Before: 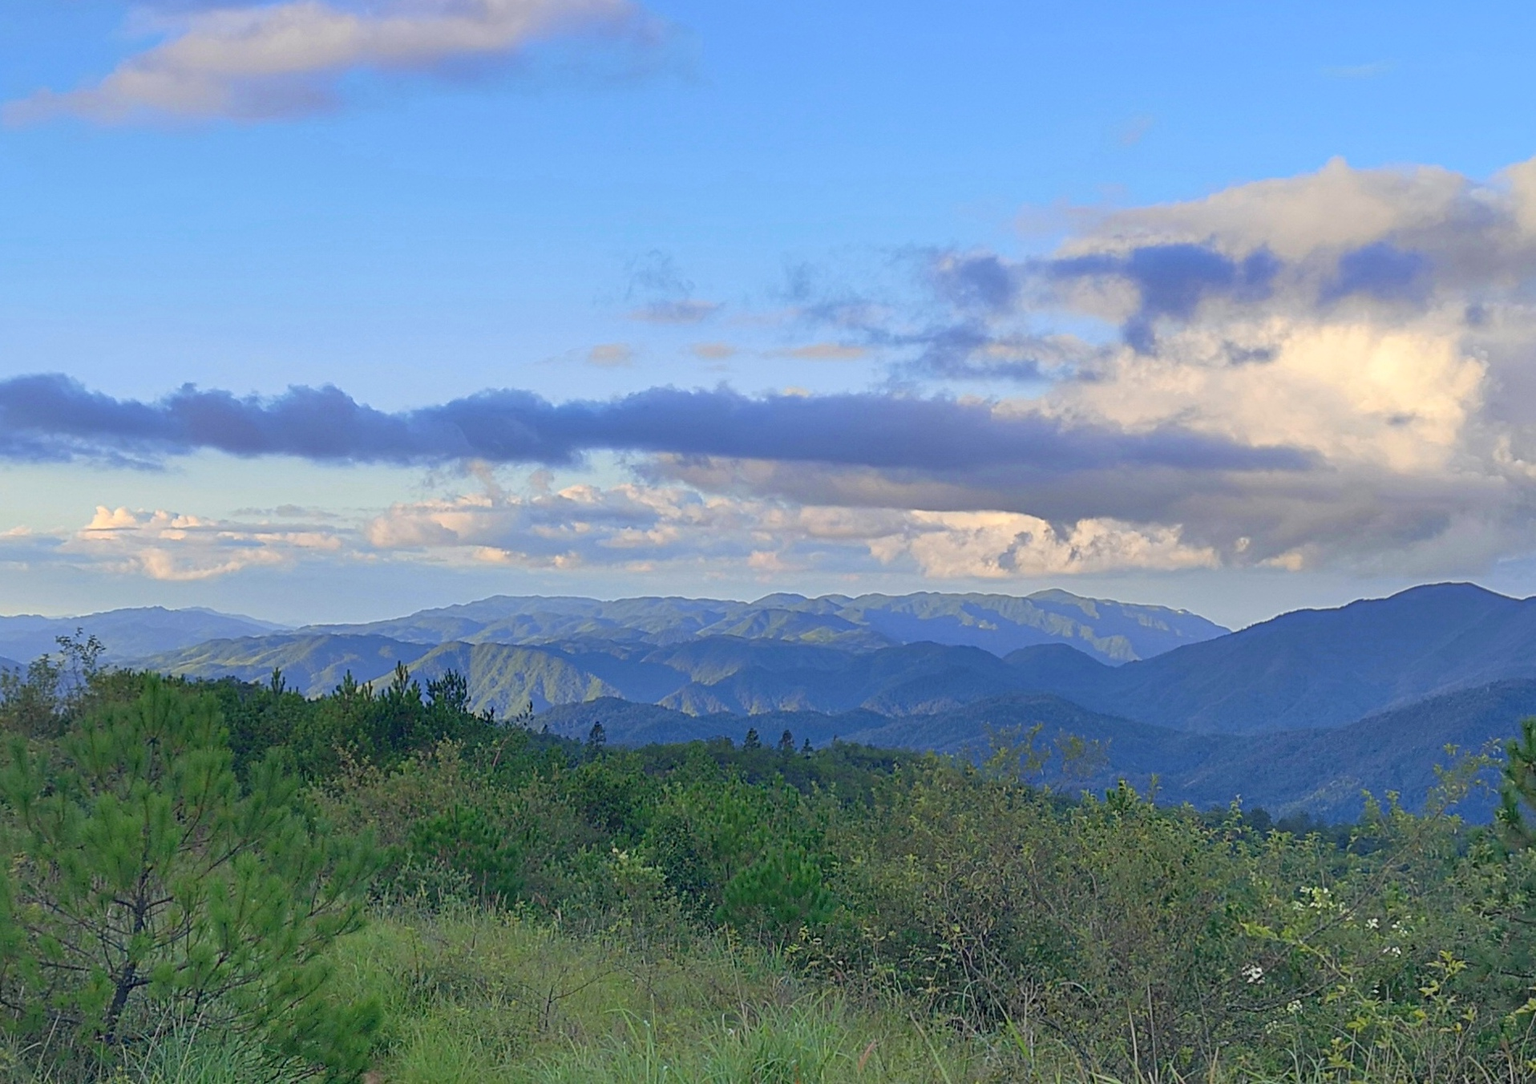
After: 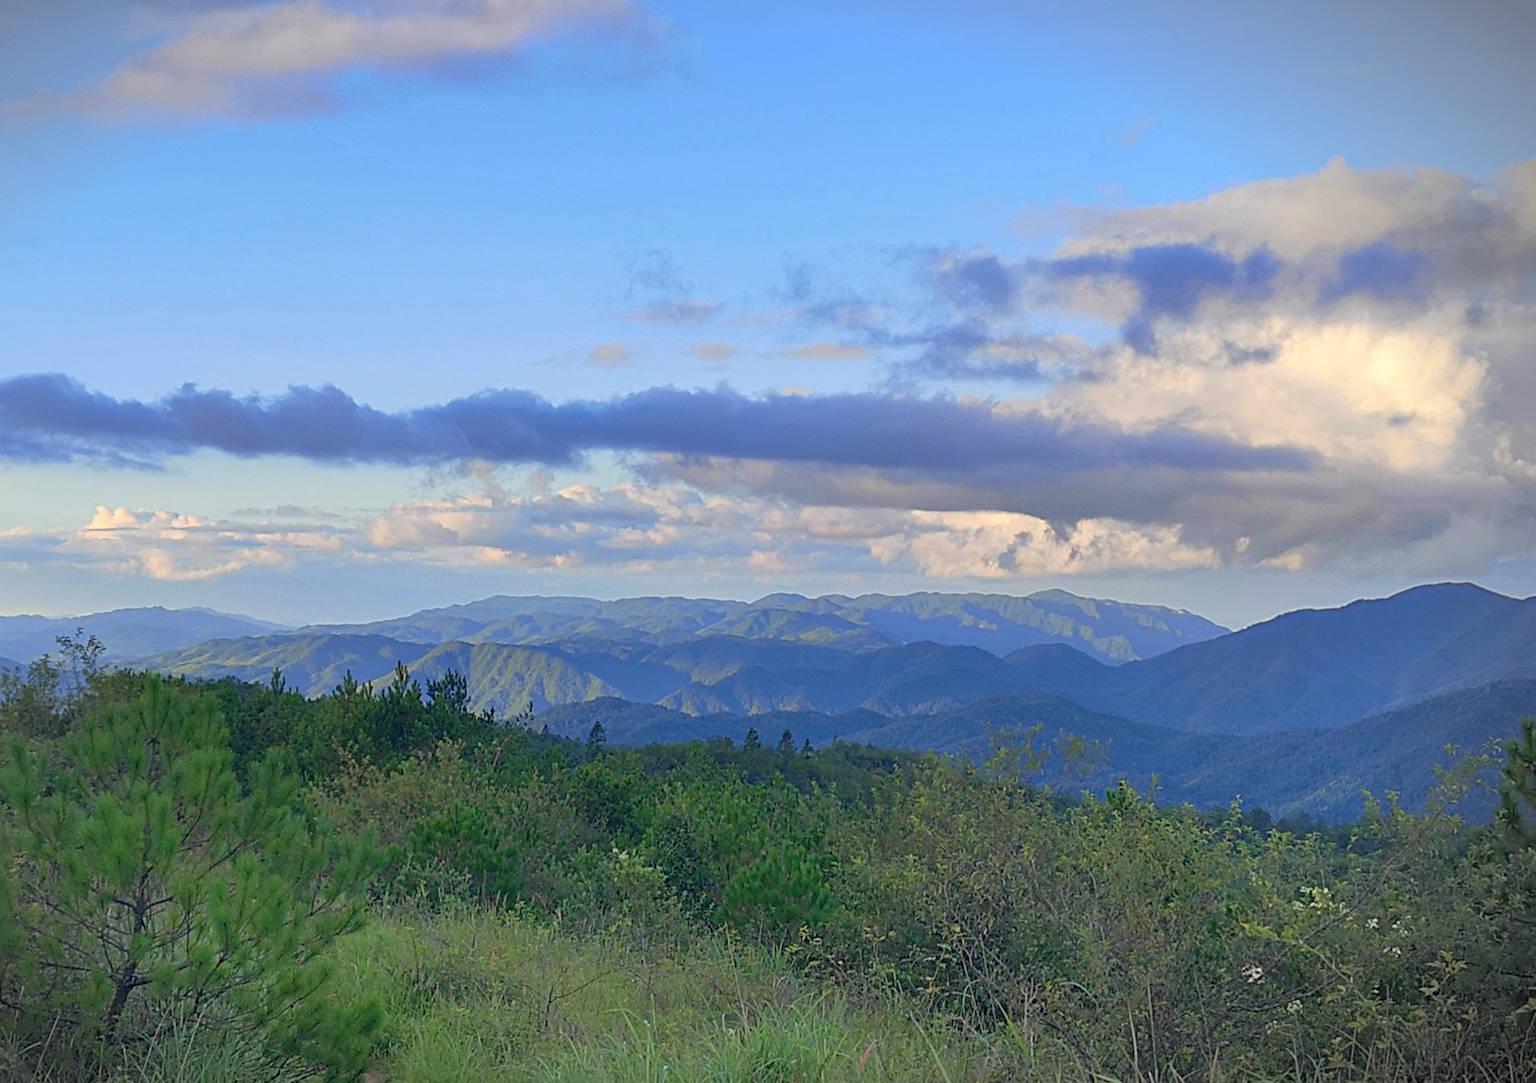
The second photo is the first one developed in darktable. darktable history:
vignetting: fall-off start 99.27%, brightness -0.614, saturation -0.673, center (-0.121, -0.009), width/height ratio 1.322
